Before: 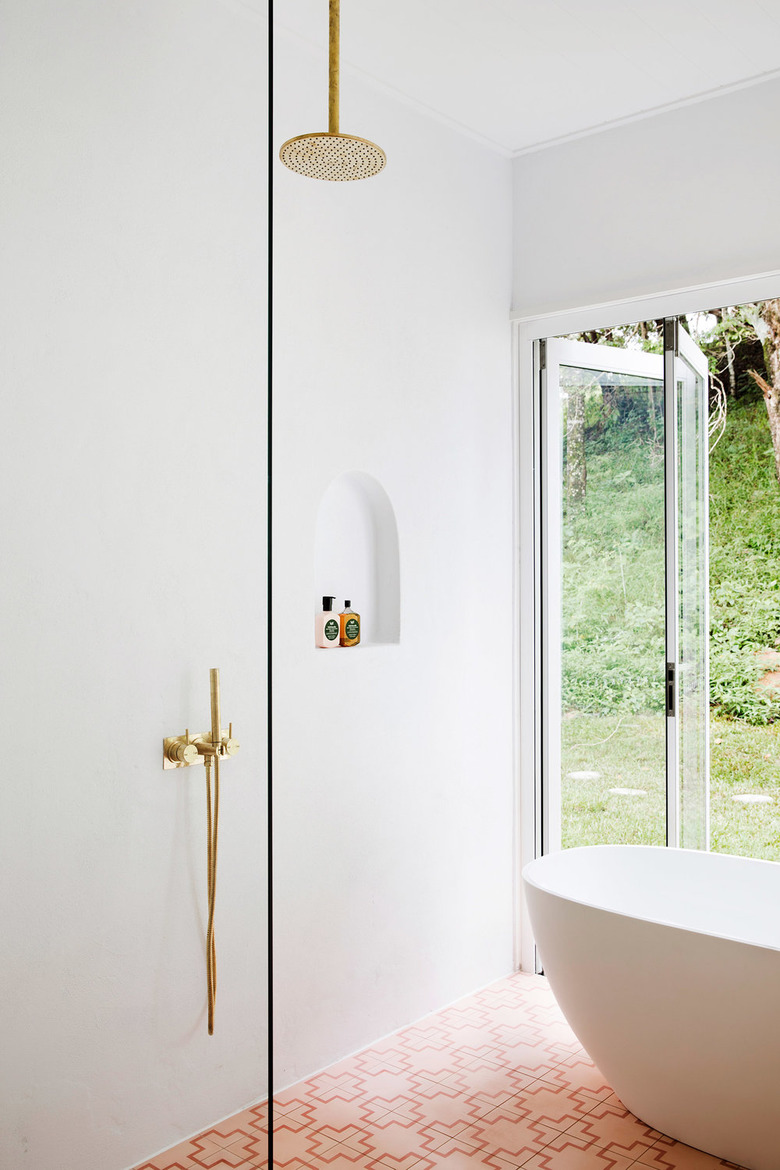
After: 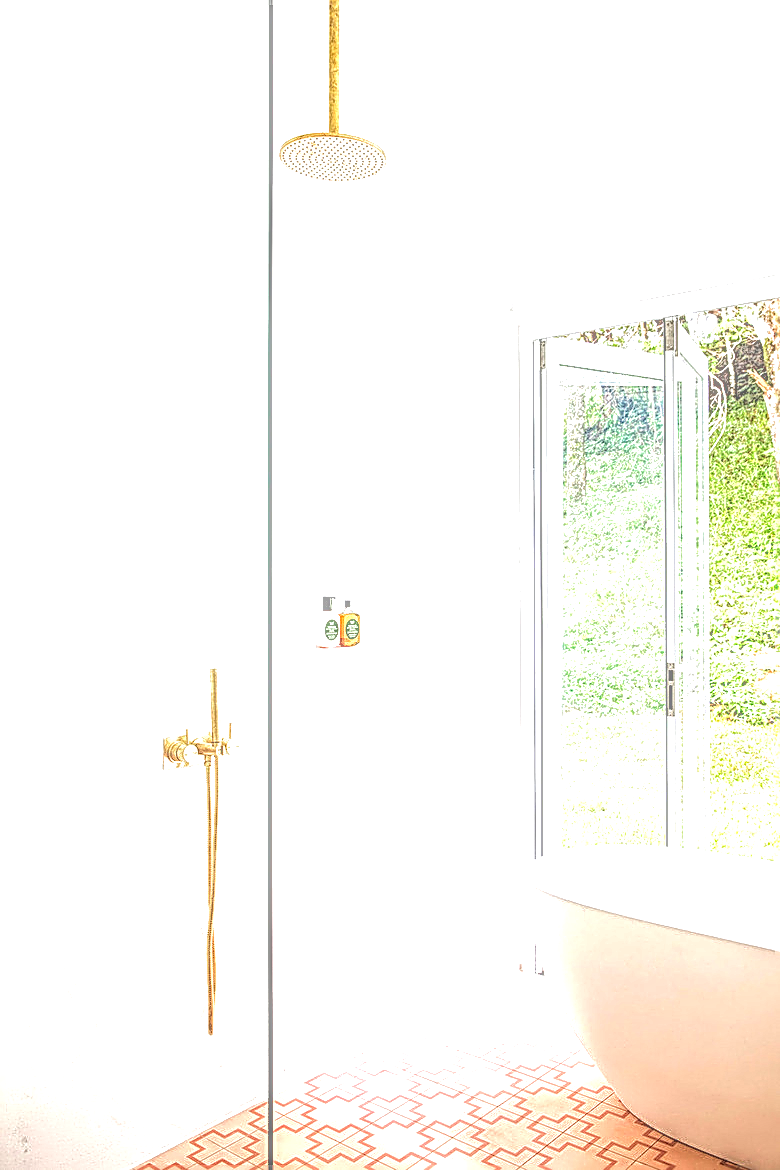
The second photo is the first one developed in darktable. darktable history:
local contrast: highlights 1%, shadows 2%, detail 199%, midtone range 0.252
sharpen: amount 1.992
exposure: black level correction 0, exposure 1.193 EV, compensate highlight preservation false
